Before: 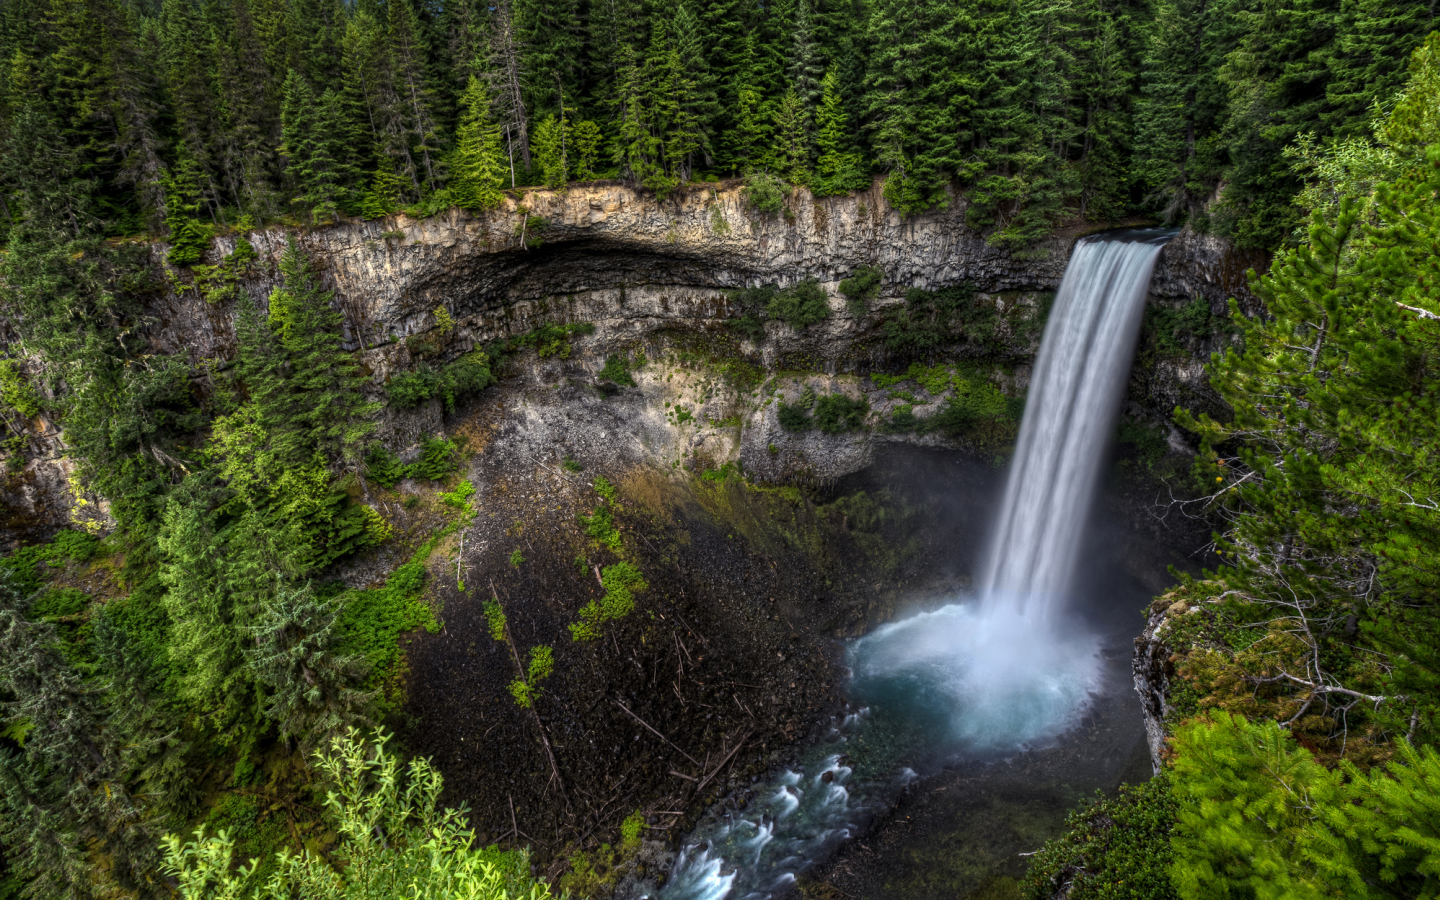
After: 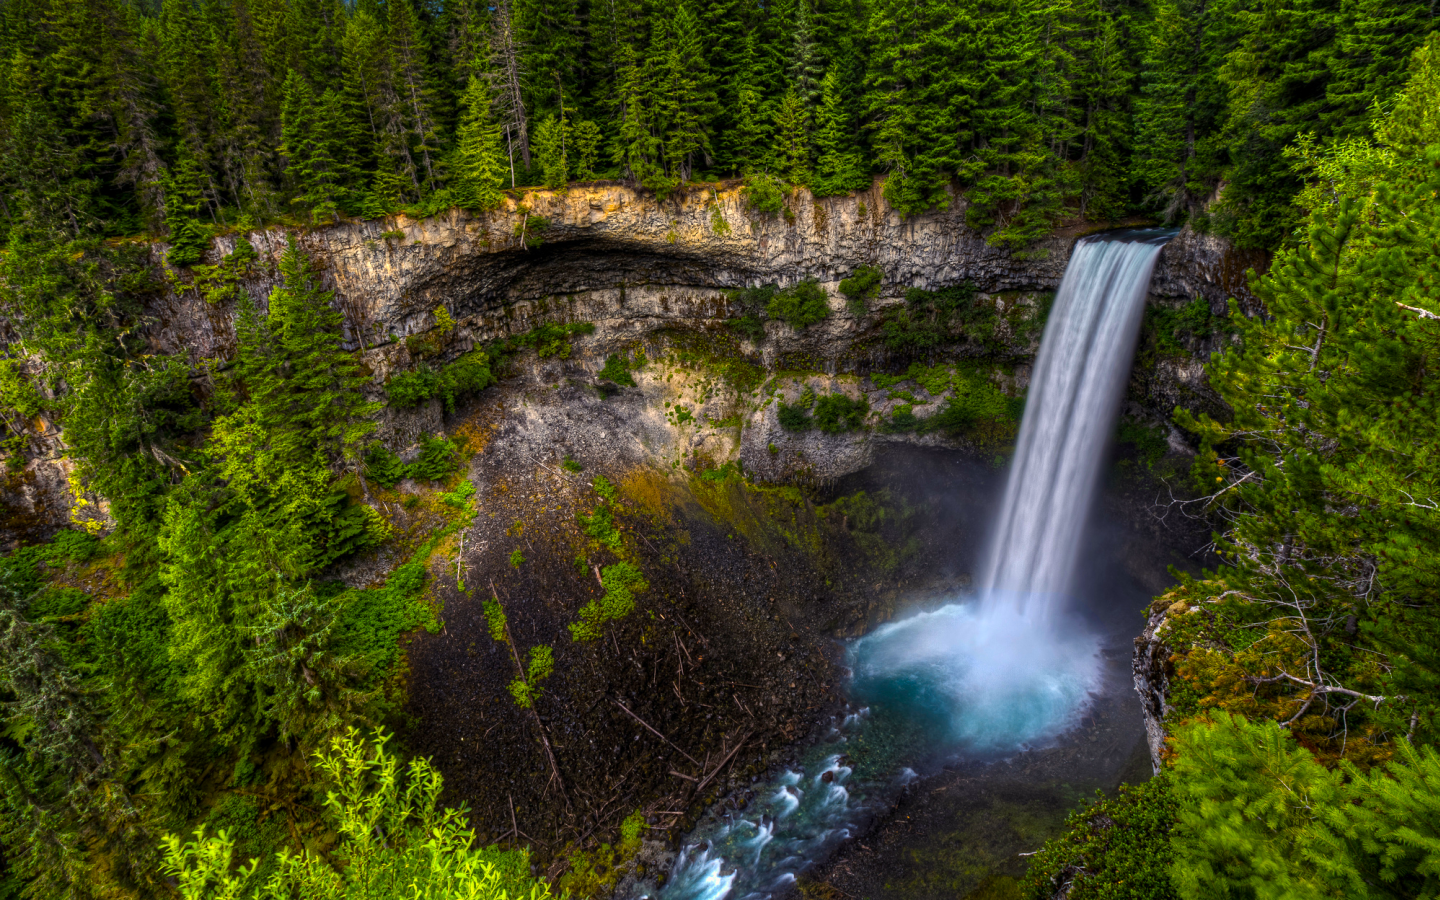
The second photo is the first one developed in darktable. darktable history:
color balance rgb: shadows lift › chroma 1.046%, shadows lift › hue 29.66°, highlights gain › chroma 1.599%, highlights gain › hue 56.31°, linear chroma grading › global chroma 42.515%, perceptual saturation grading › global saturation 16.57%
